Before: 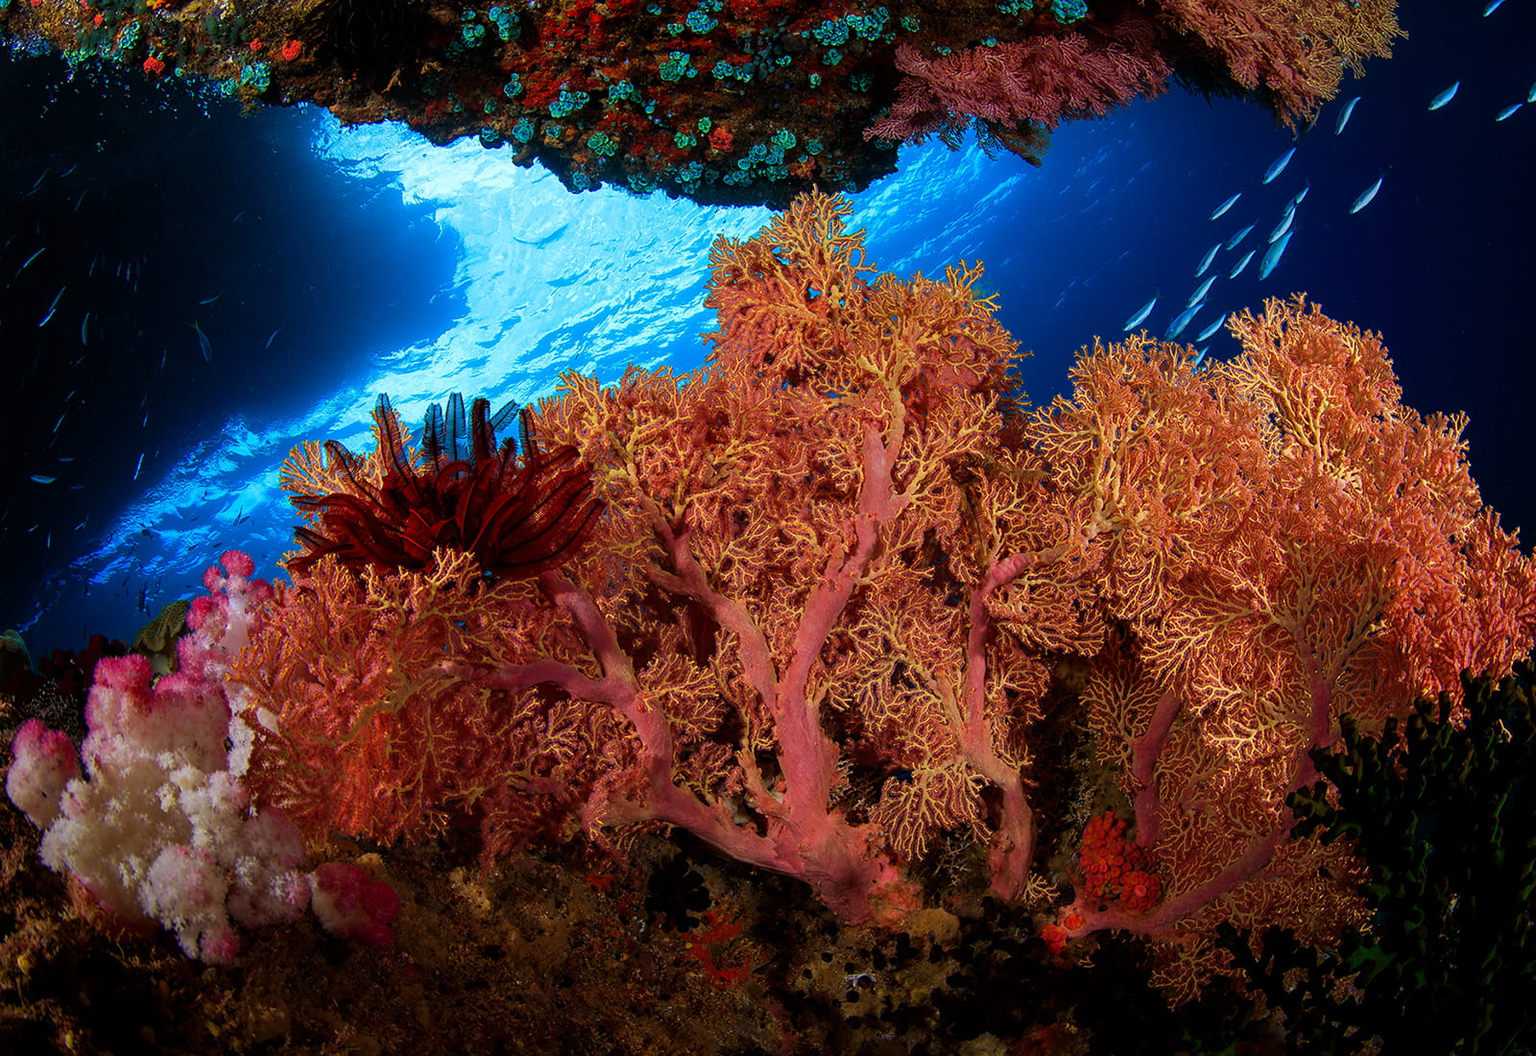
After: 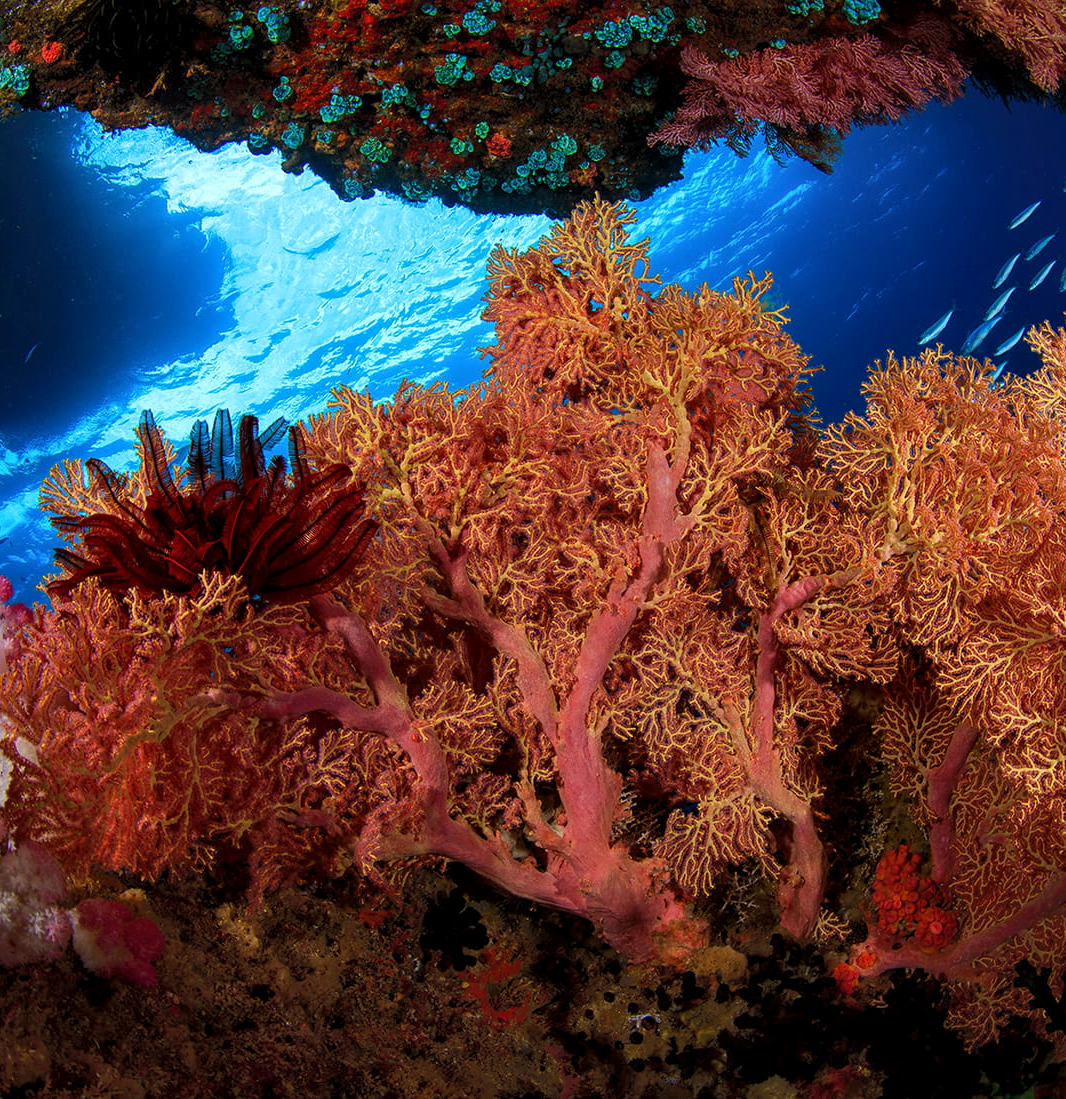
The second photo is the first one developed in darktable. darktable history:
shadows and highlights: shadows 62.66, white point adjustment 0.37, highlights -34.44, compress 83.82%
local contrast: highlights 100%, shadows 100%, detail 120%, midtone range 0.2
crop and rotate: left 15.754%, right 17.579%
